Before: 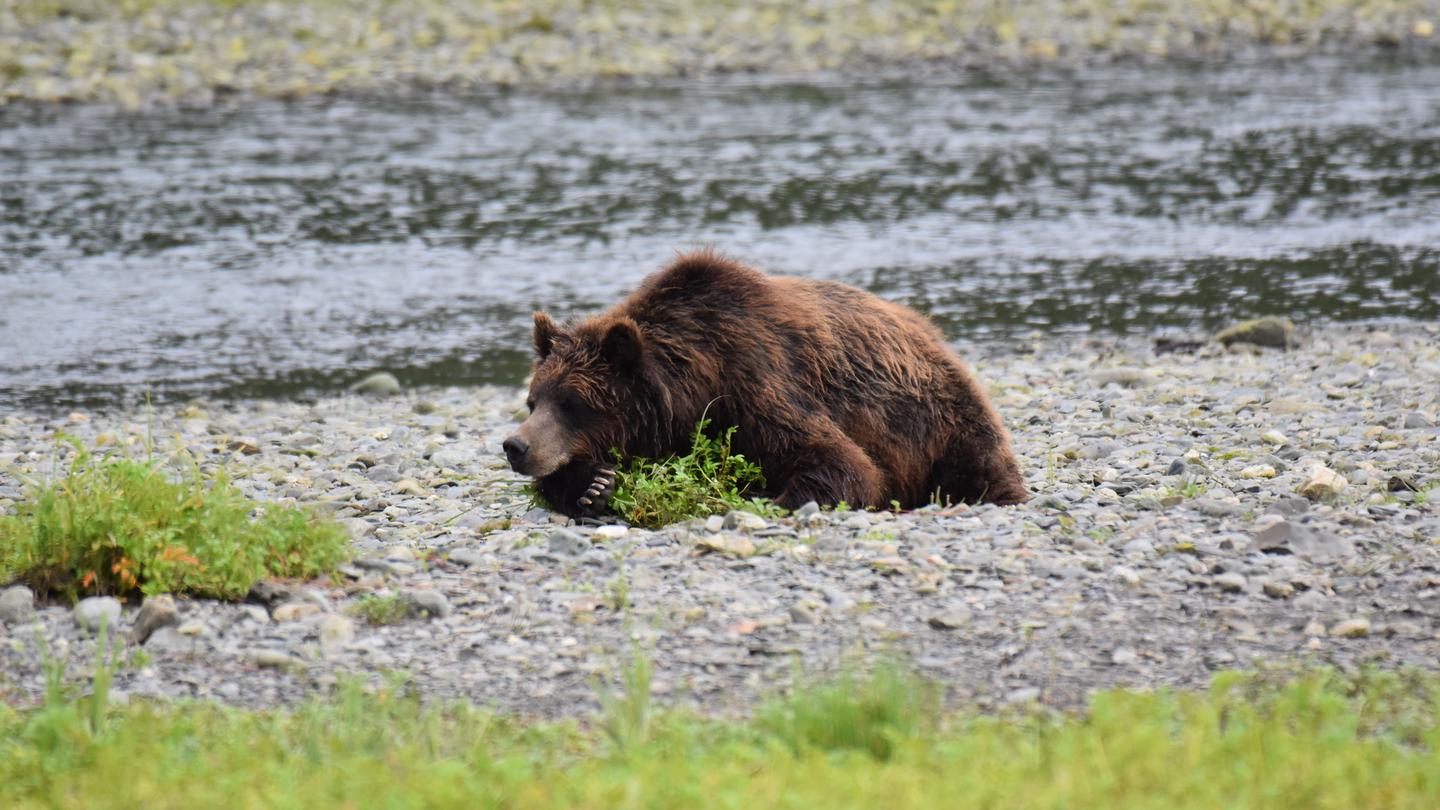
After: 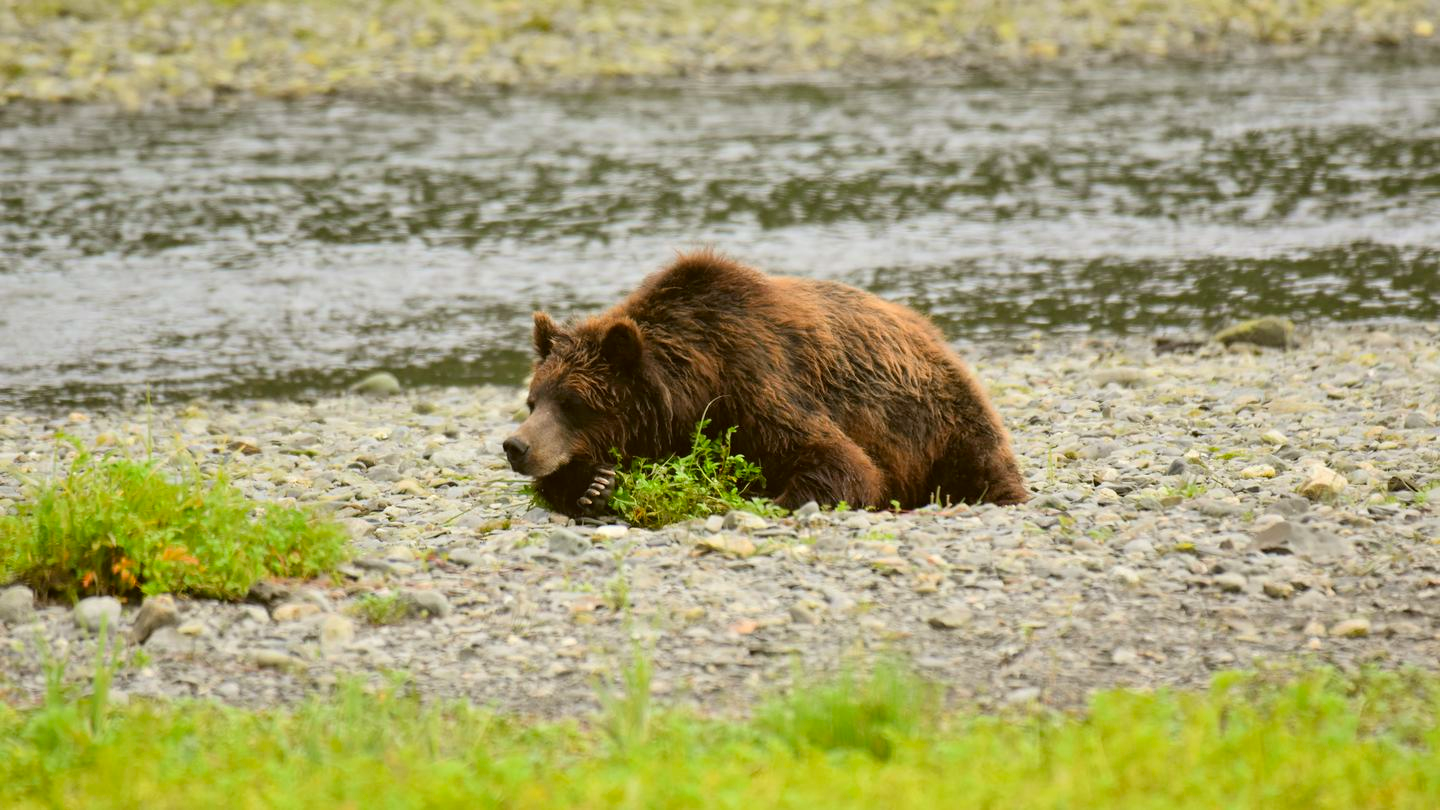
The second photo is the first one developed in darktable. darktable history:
color correction: highlights a* -1.23, highlights b* 10.46, shadows a* 0.655, shadows b* 18.64
contrast brightness saturation: brightness 0.087, saturation 0.194
